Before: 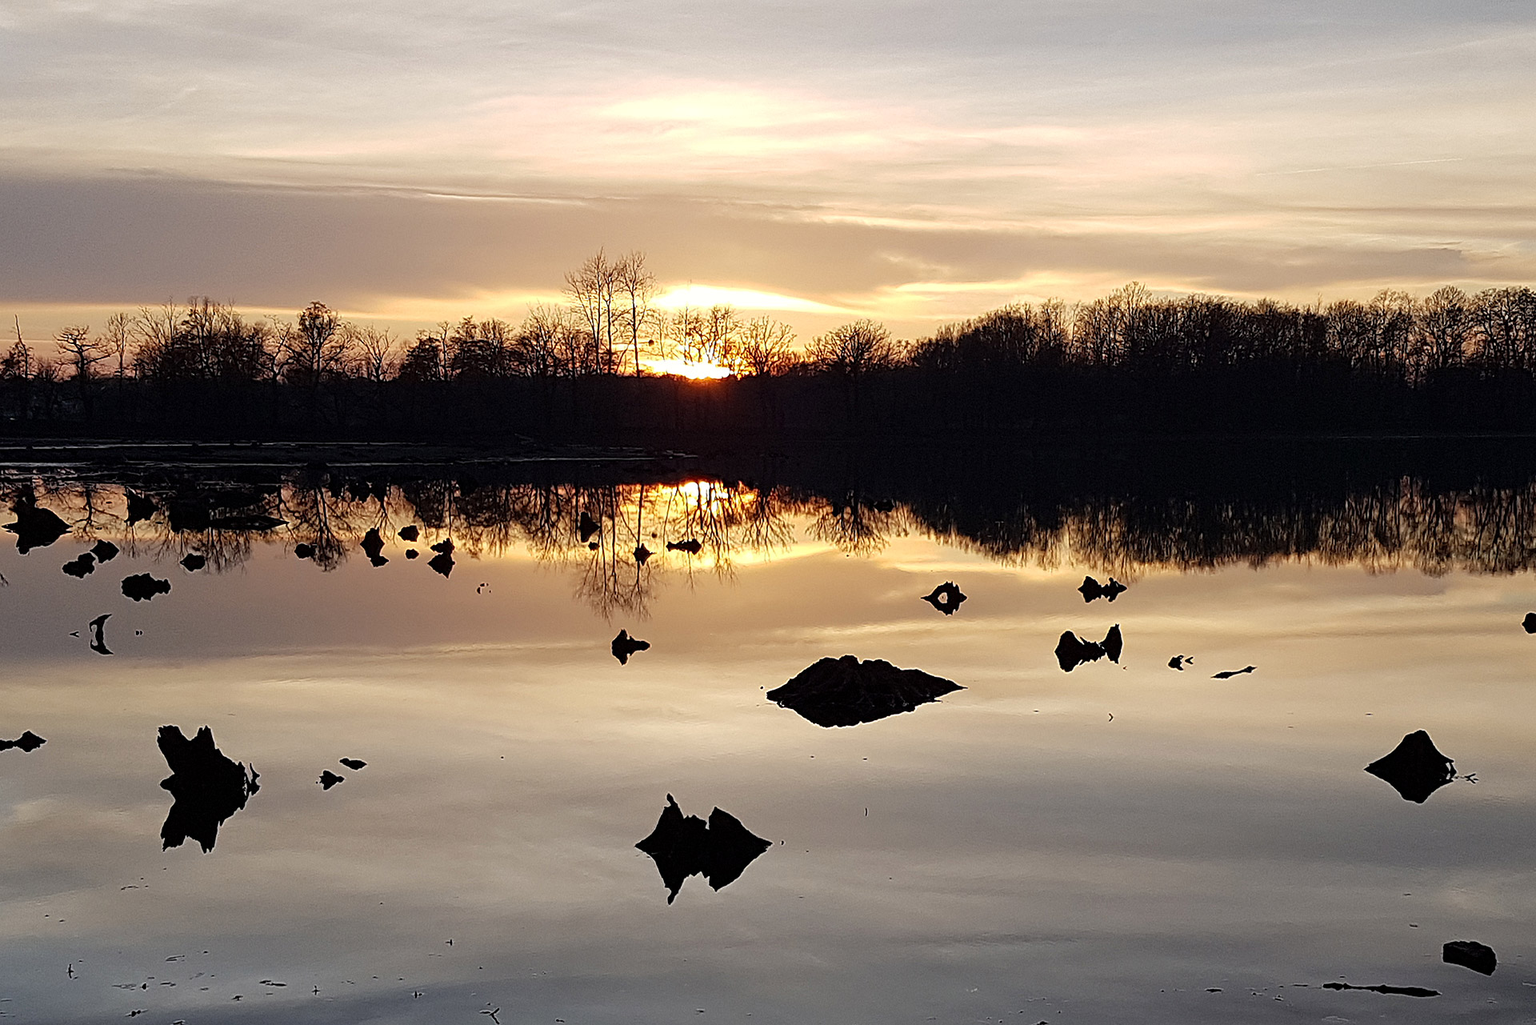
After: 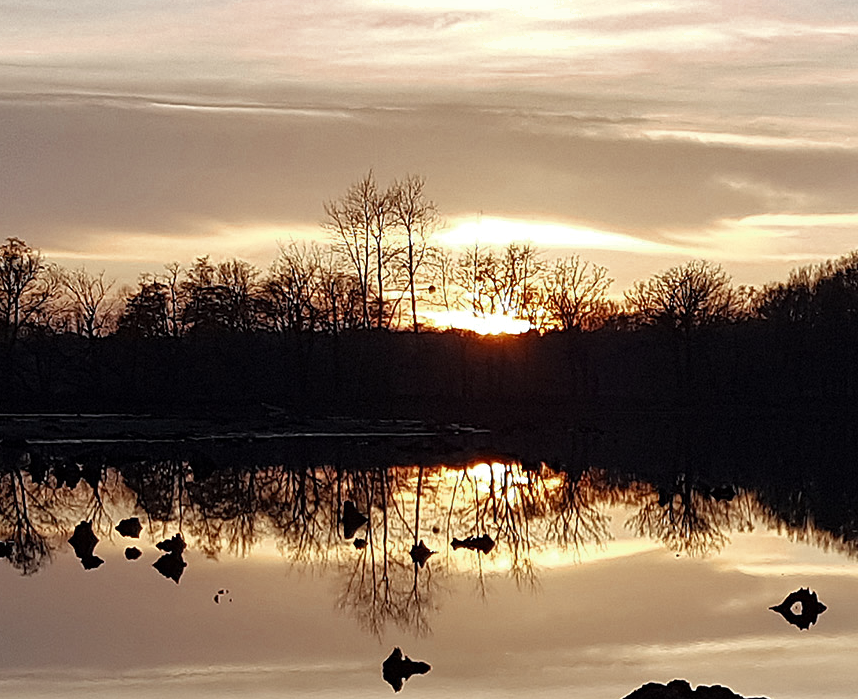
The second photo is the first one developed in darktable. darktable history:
crop: left 19.945%, top 10.855%, right 35.346%, bottom 34.55%
color zones: curves: ch0 [(0, 0.5) (0.125, 0.4) (0.25, 0.5) (0.375, 0.4) (0.5, 0.4) (0.625, 0.35) (0.75, 0.35) (0.875, 0.5)]; ch1 [(0, 0.35) (0.125, 0.45) (0.25, 0.35) (0.375, 0.35) (0.5, 0.35) (0.625, 0.35) (0.75, 0.45) (0.875, 0.35)]; ch2 [(0, 0.6) (0.125, 0.5) (0.25, 0.5) (0.375, 0.6) (0.5, 0.6) (0.625, 0.5) (0.75, 0.5) (0.875, 0.5)]
shadows and highlights: shadows 12.29, white point adjustment 1.16, soften with gaussian
